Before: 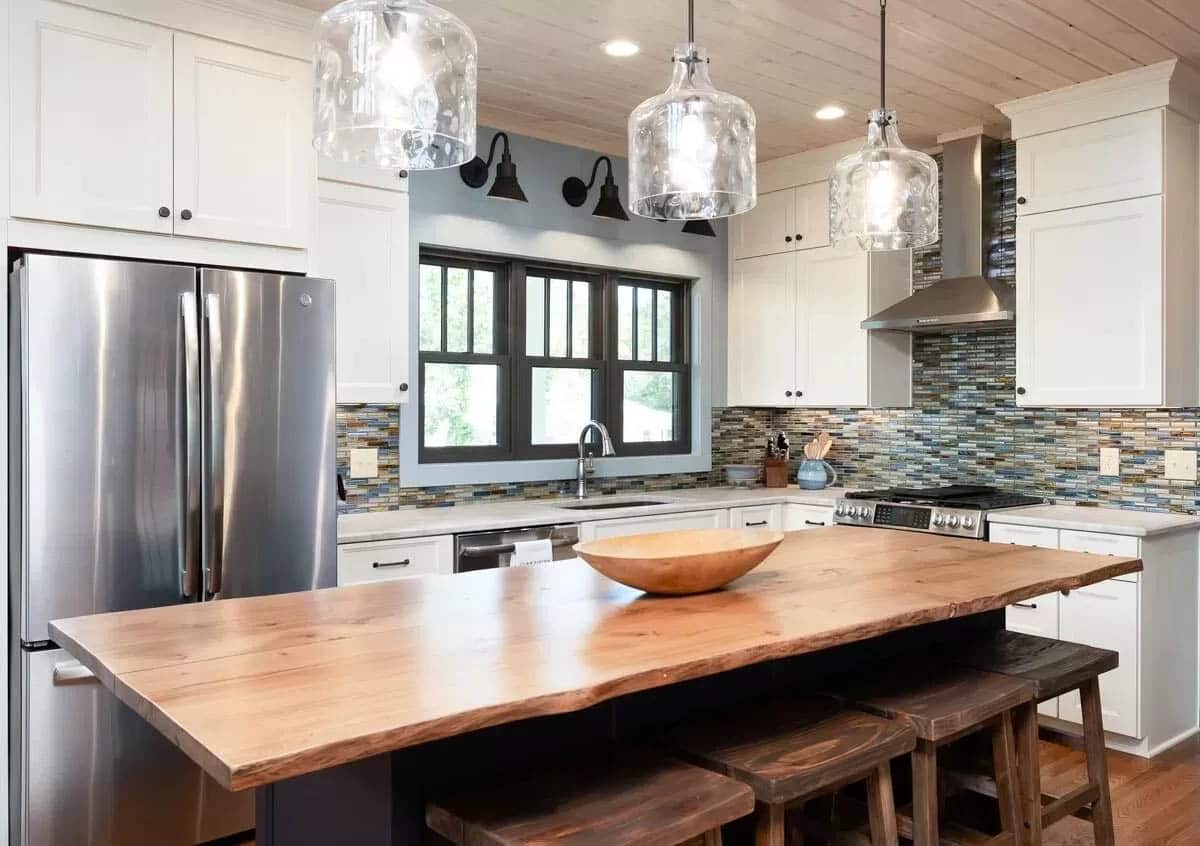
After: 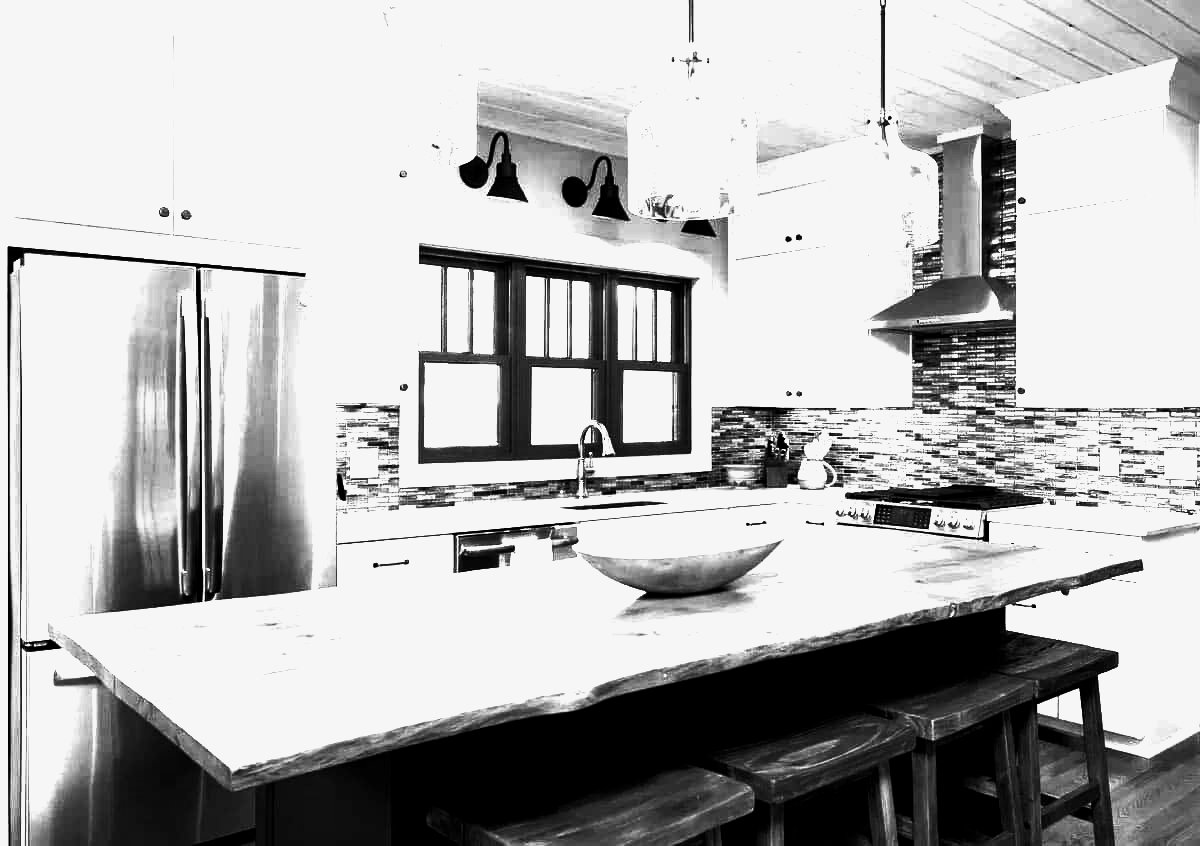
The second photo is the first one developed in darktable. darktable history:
exposure: black level correction 0, exposure 1.104 EV, compensate highlight preservation false
filmic rgb: black relative exposure -3.63 EV, white relative exposure 2.44 EV, hardness 3.29, preserve chrominance RGB euclidean norm, color science v5 (2021), contrast in shadows safe, contrast in highlights safe
color calibration: illuminant custom, x 0.379, y 0.482, temperature 4467.45 K, saturation algorithm version 1 (2020)
contrast brightness saturation: contrast -0.03, brightness -0.584, saturation -0.991
